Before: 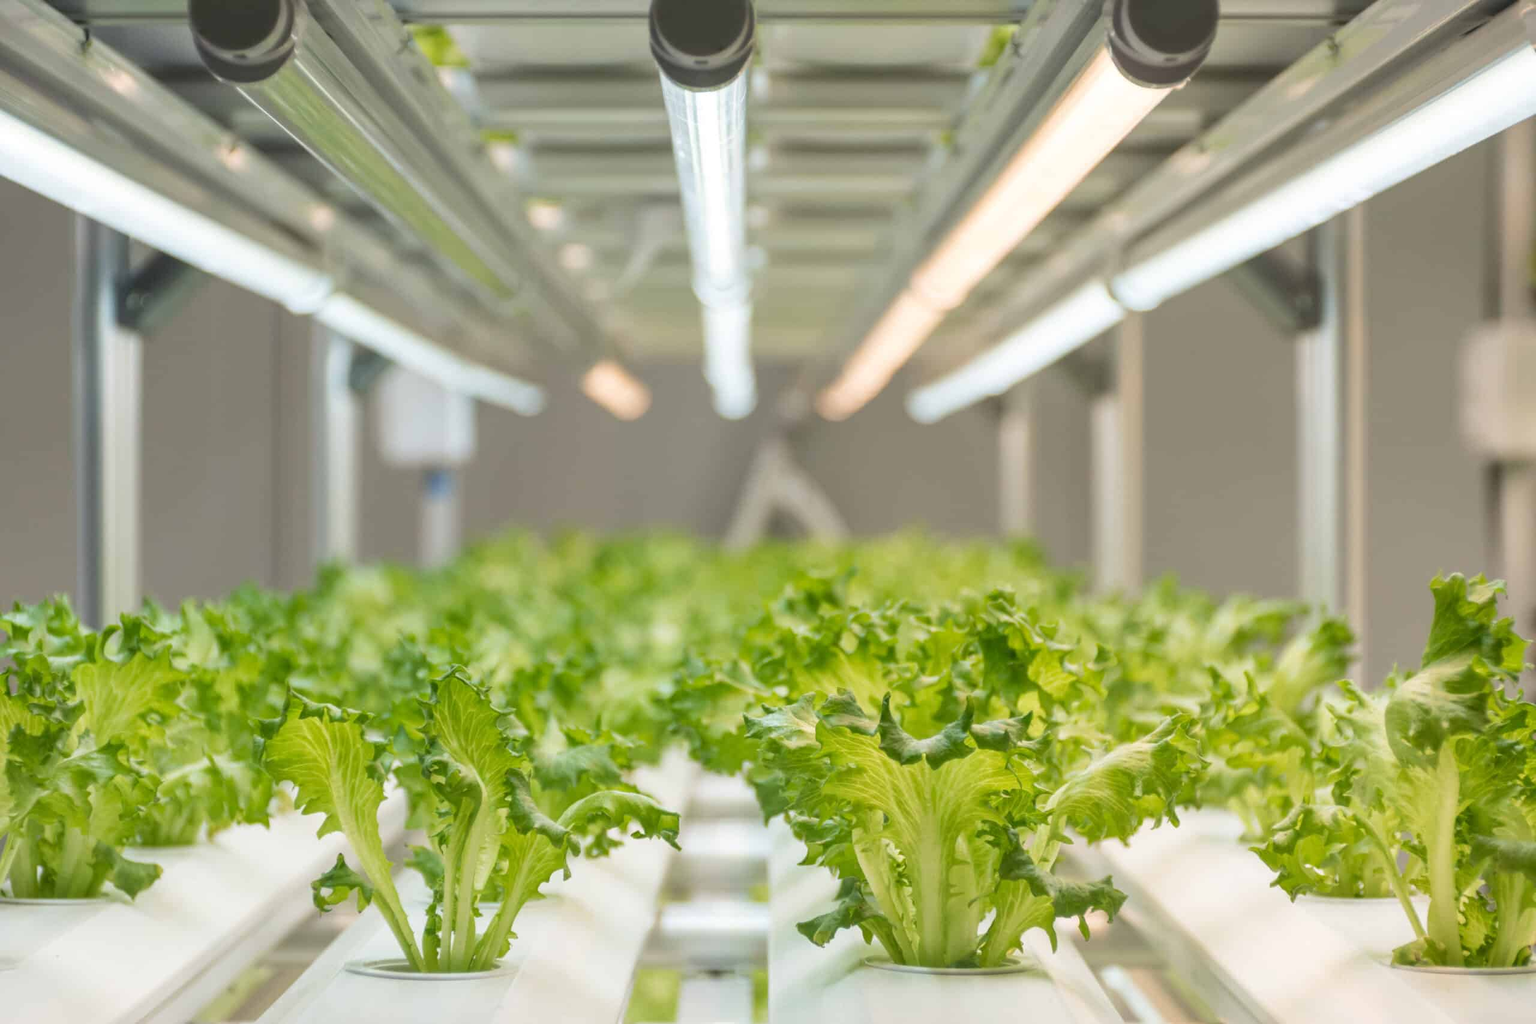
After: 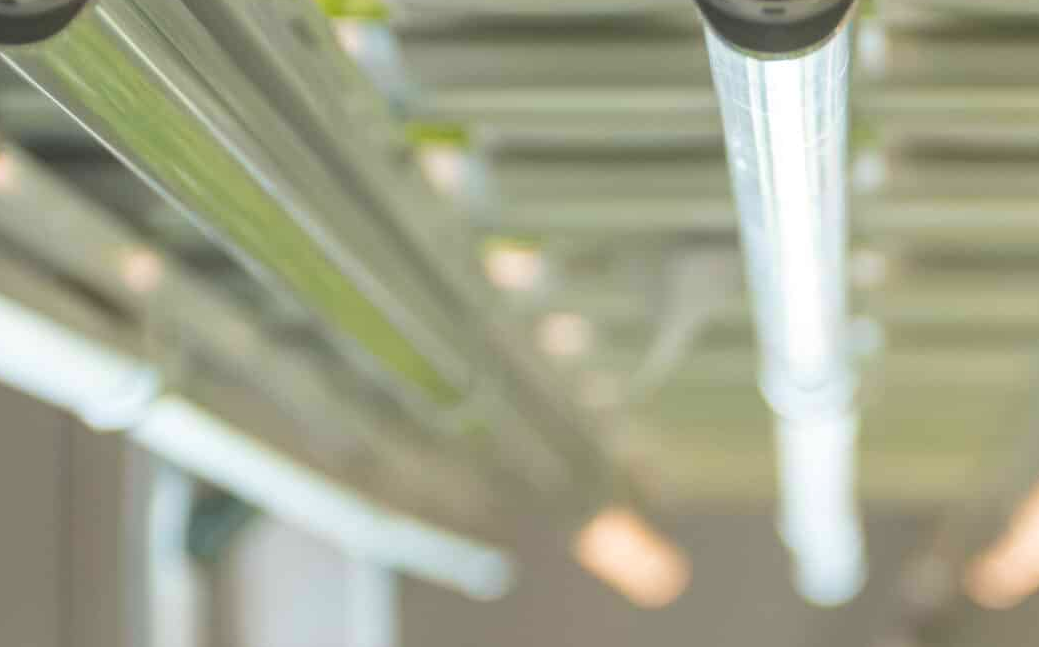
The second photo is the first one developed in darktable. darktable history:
crop: left 15.452%, top 5.459%, right 43.956%, bottom 56.62%
velvia: on, module defaults
